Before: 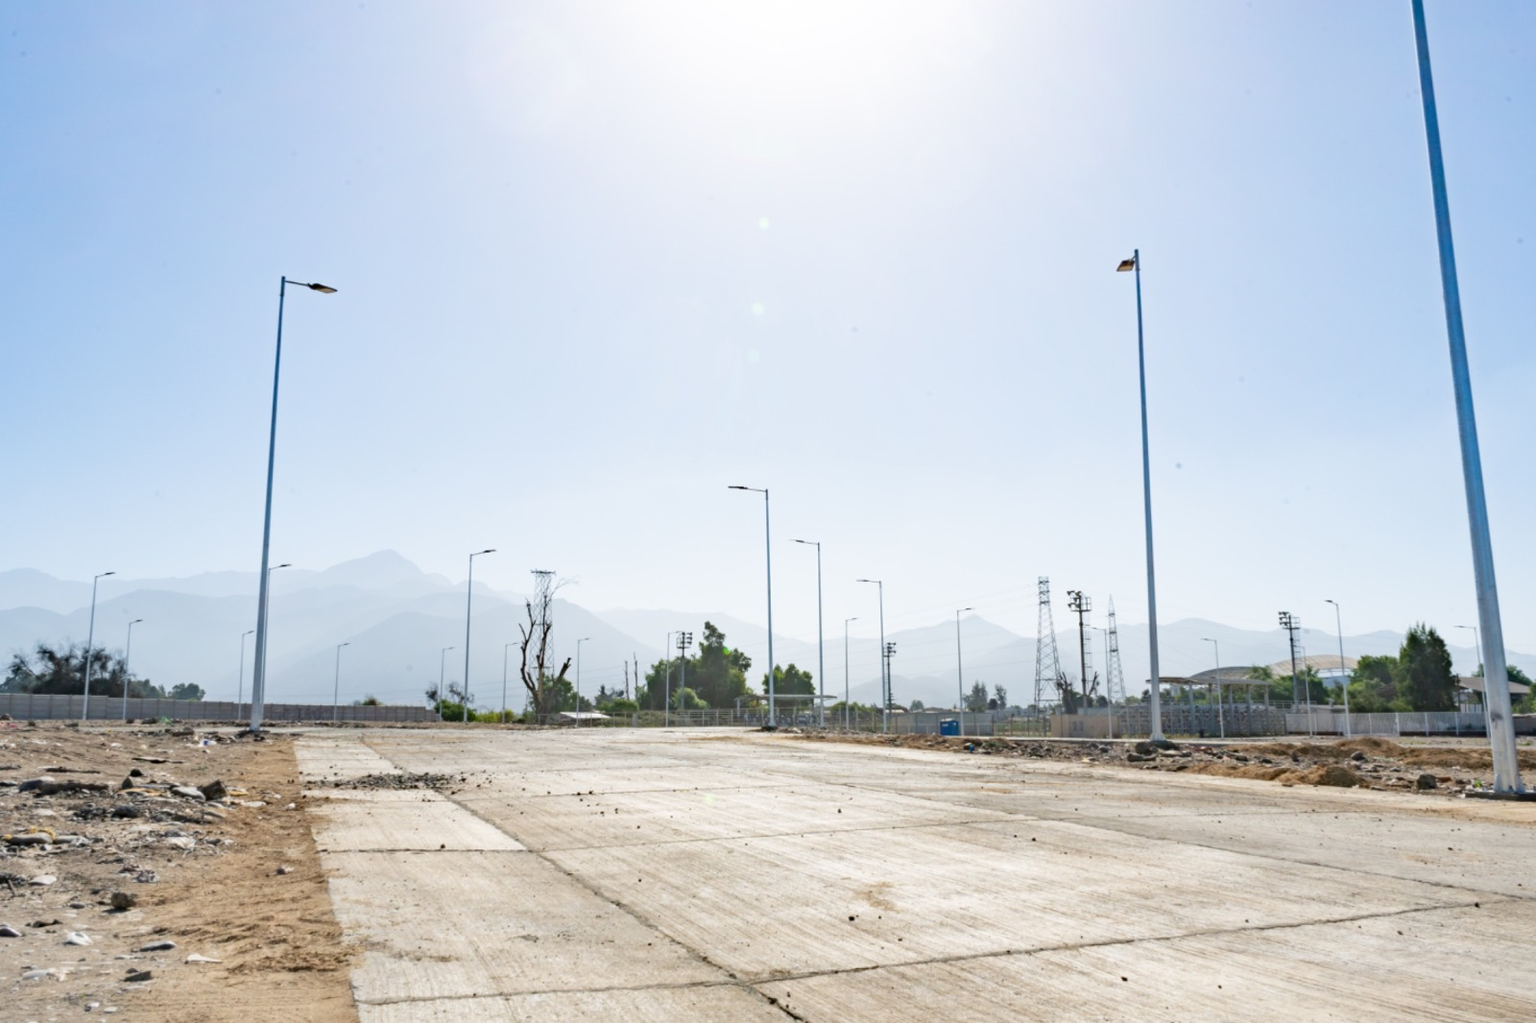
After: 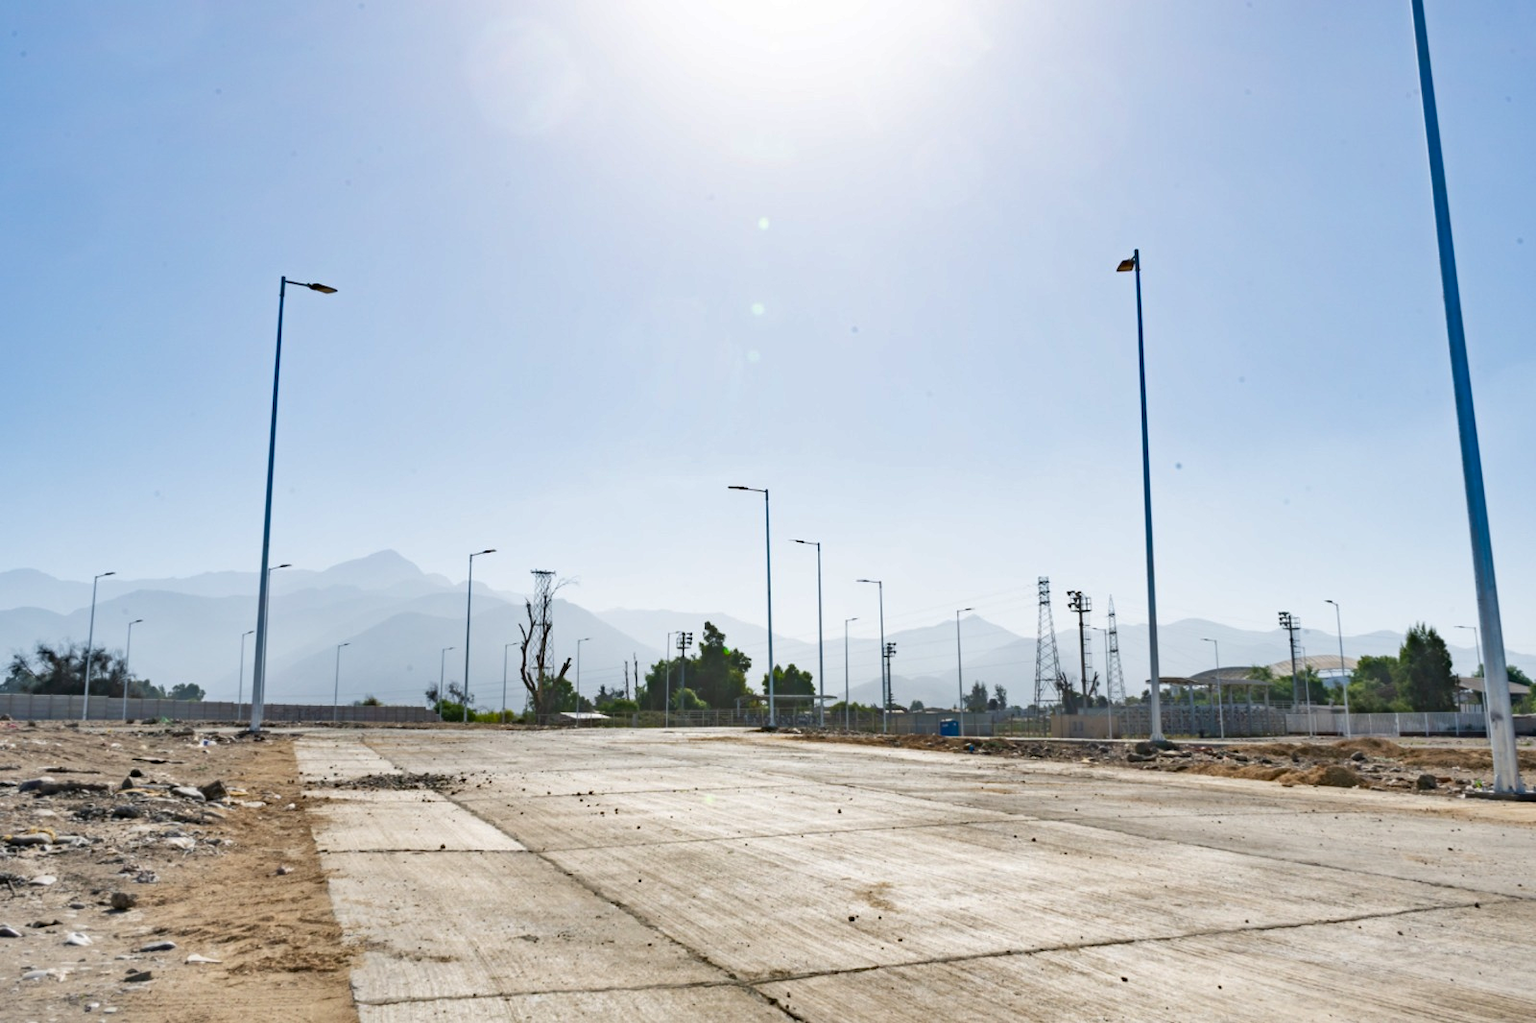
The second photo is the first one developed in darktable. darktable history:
shadows and highlights: highlights color adjustment 78.55%, soften with gaussian
